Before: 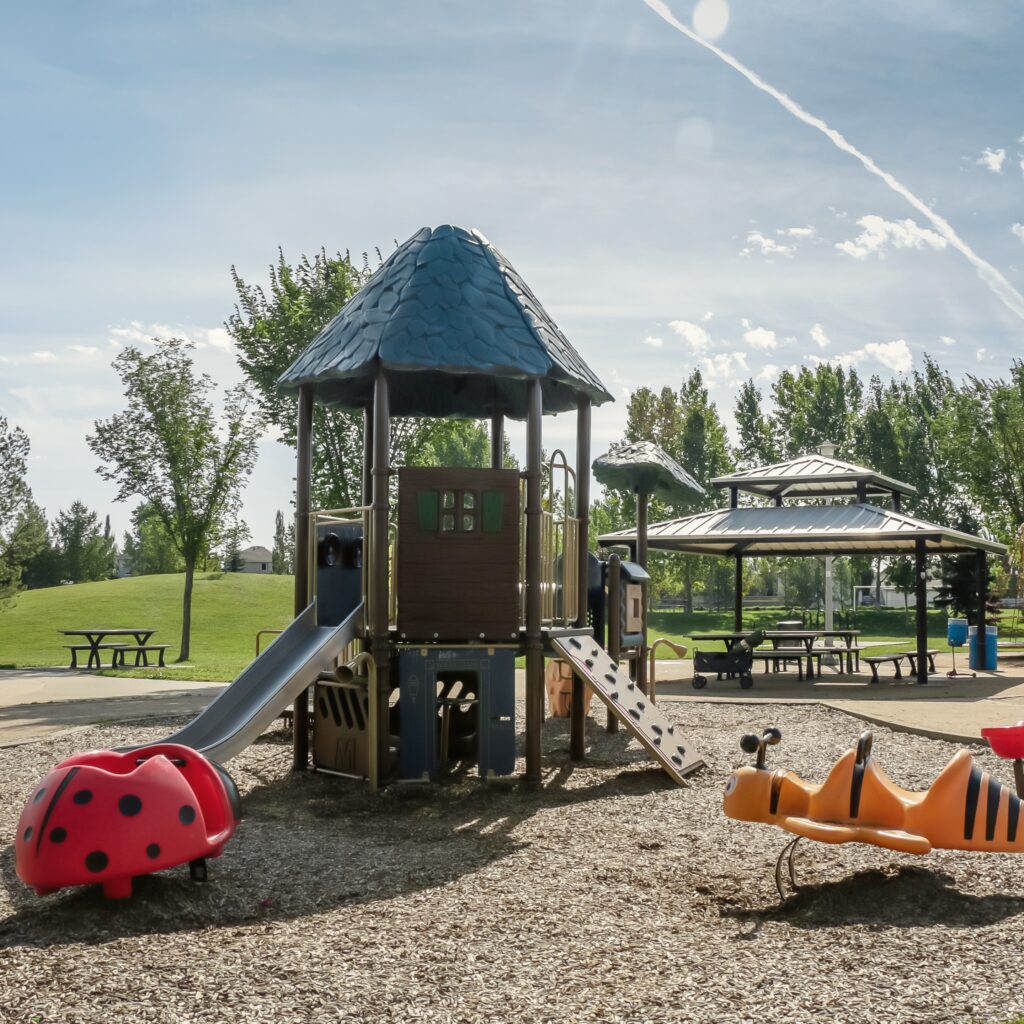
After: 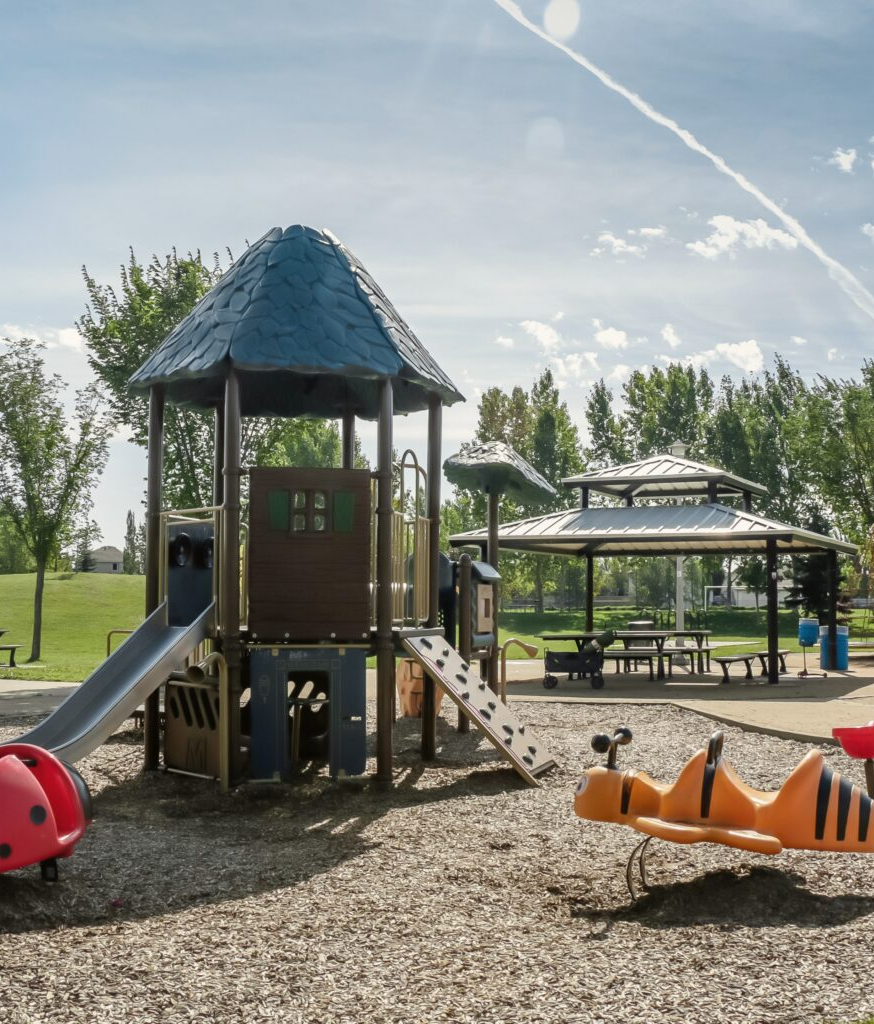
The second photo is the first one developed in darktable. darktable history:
rgb curve: mode RGB, independent channels
crop and rotate: left 14.584%
